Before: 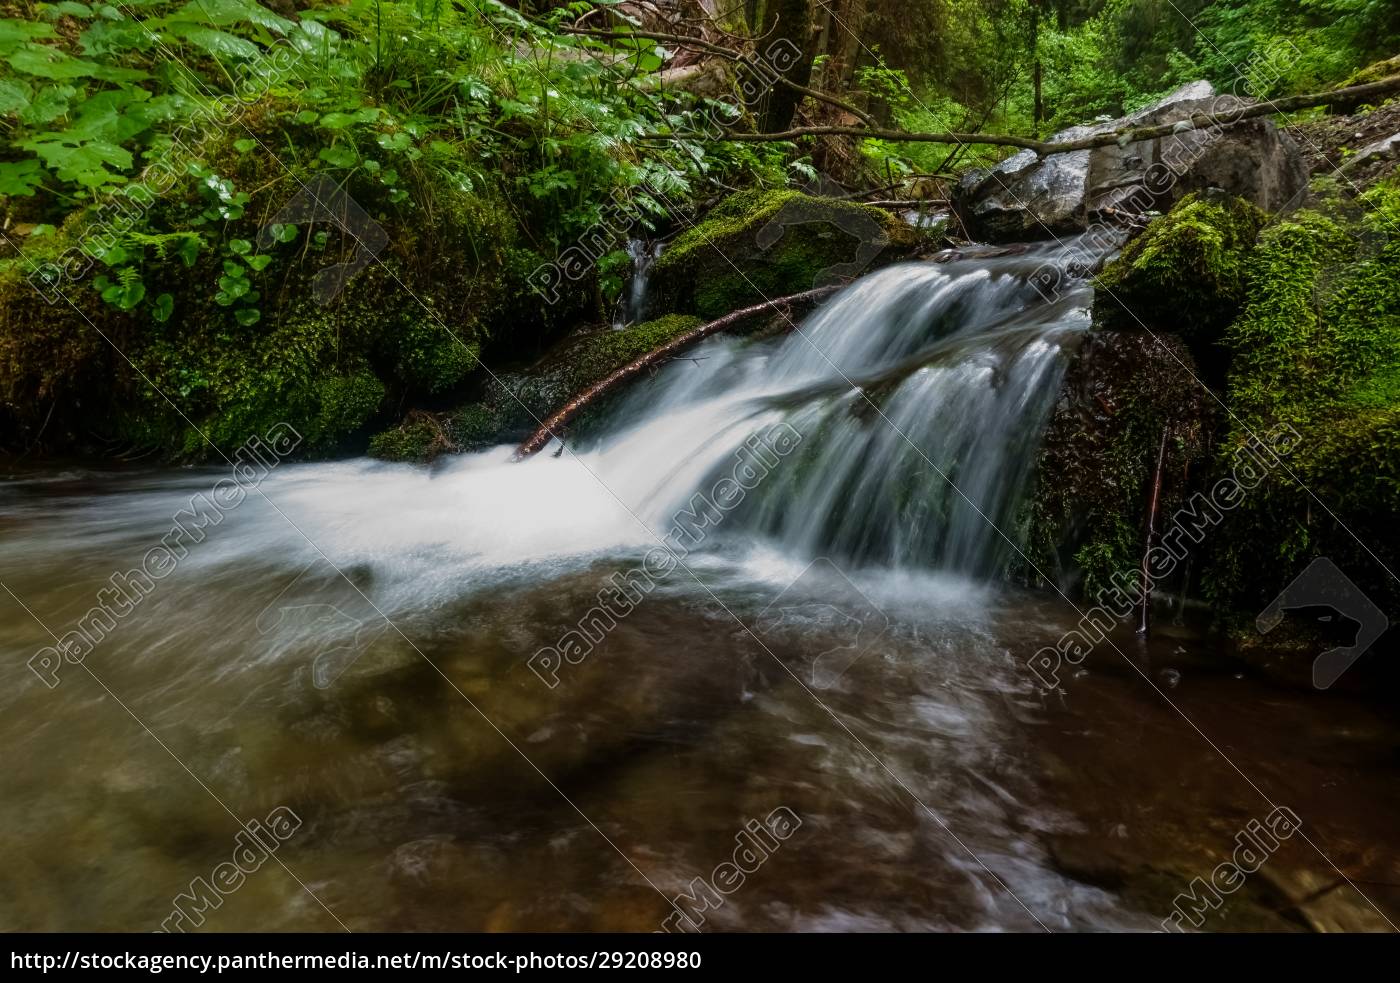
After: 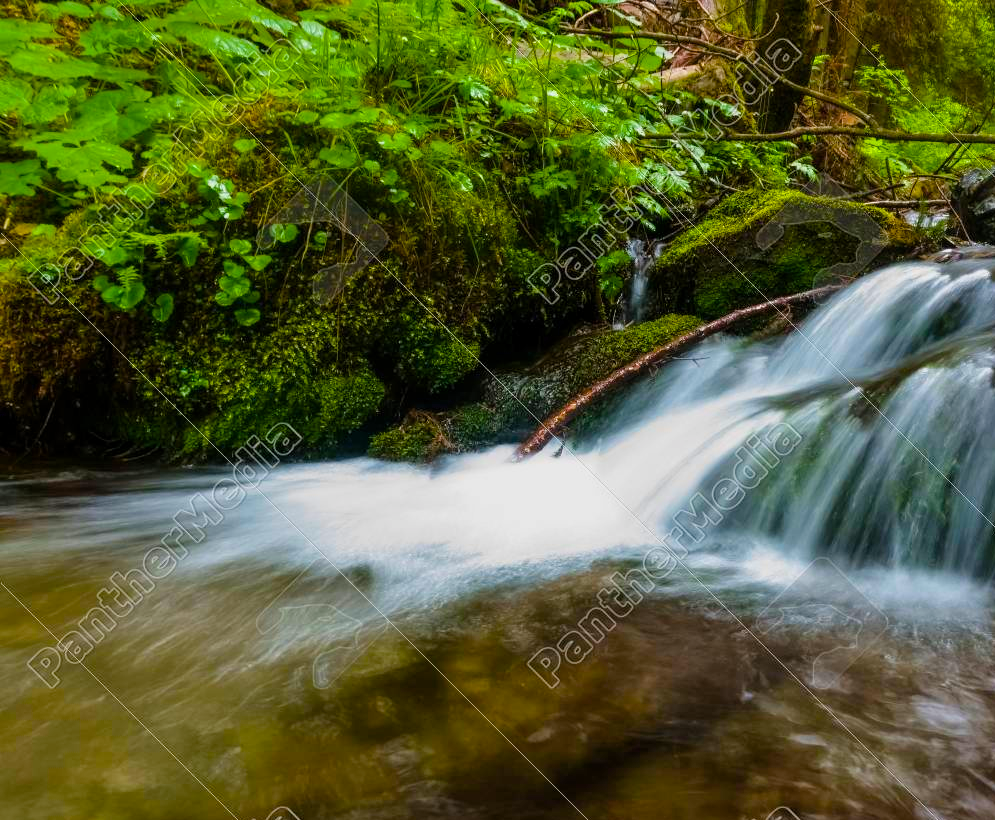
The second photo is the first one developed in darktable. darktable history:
crop: right 28.91%, bottom 16.505%
filmic rgb: black relative exposure -12.12 EV, white relative exposure 2.81 EV, target black luminance 0%, hardness 7.99, latitude 69.77%, contrast 1.138, highlights saturation mix 10.62%, shadows ↔ highlights balance -0.386%
color balance rgb: linear chroma grading › global chroma 49.585%, perceptual saturation grading › global saturation 0.447%, contrast -19.932%
exposure: black level correction 0, exposure 0.698 EV, compensate exposure bias true, compensate highlight preservation false
